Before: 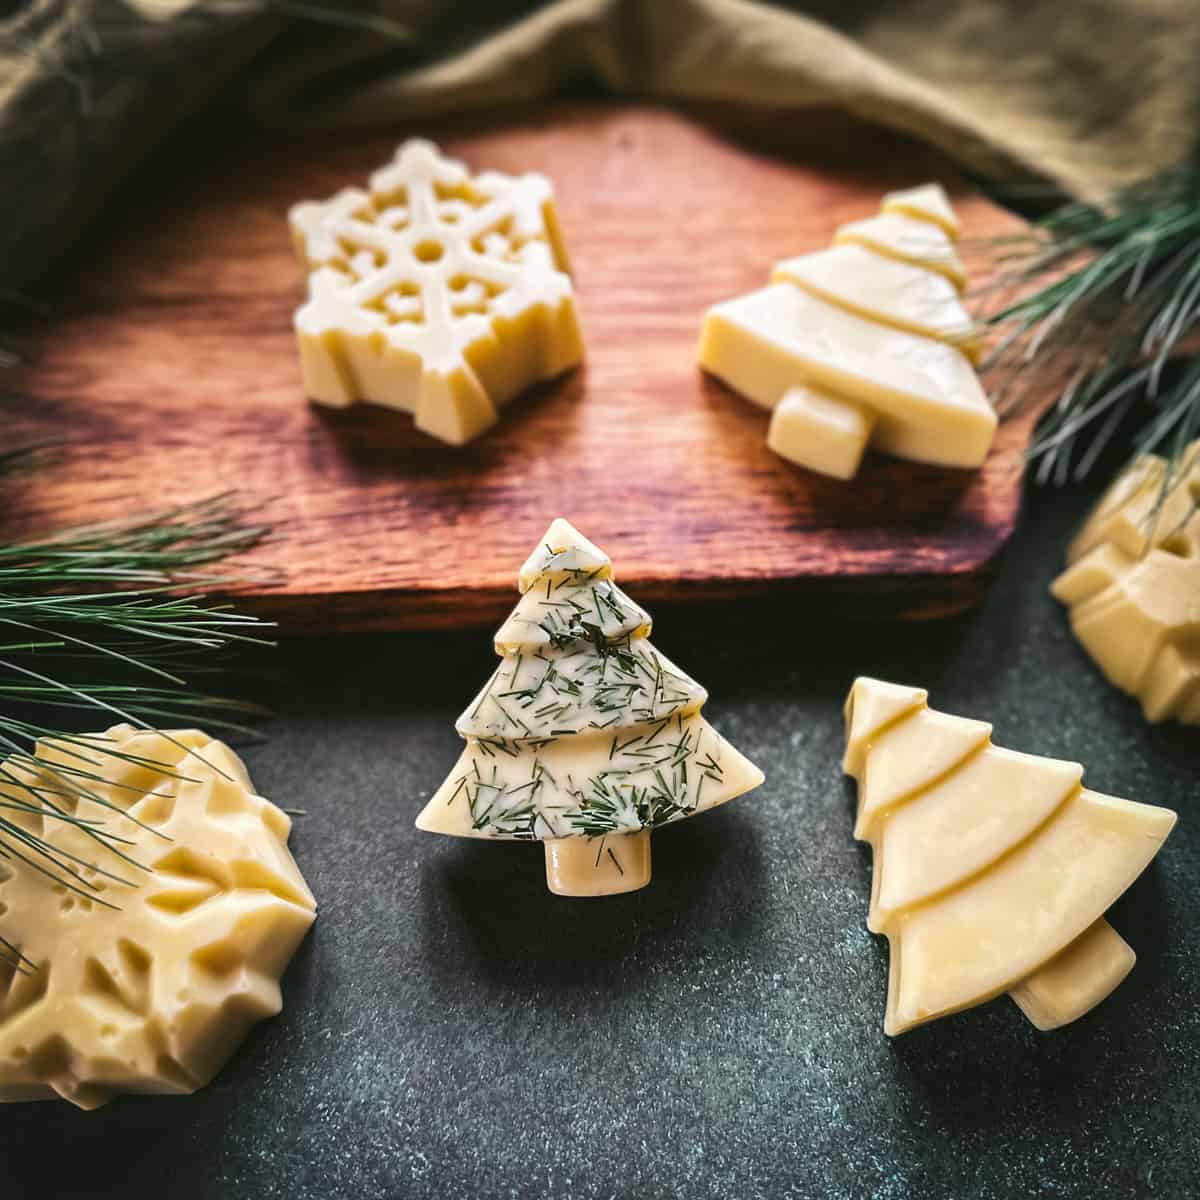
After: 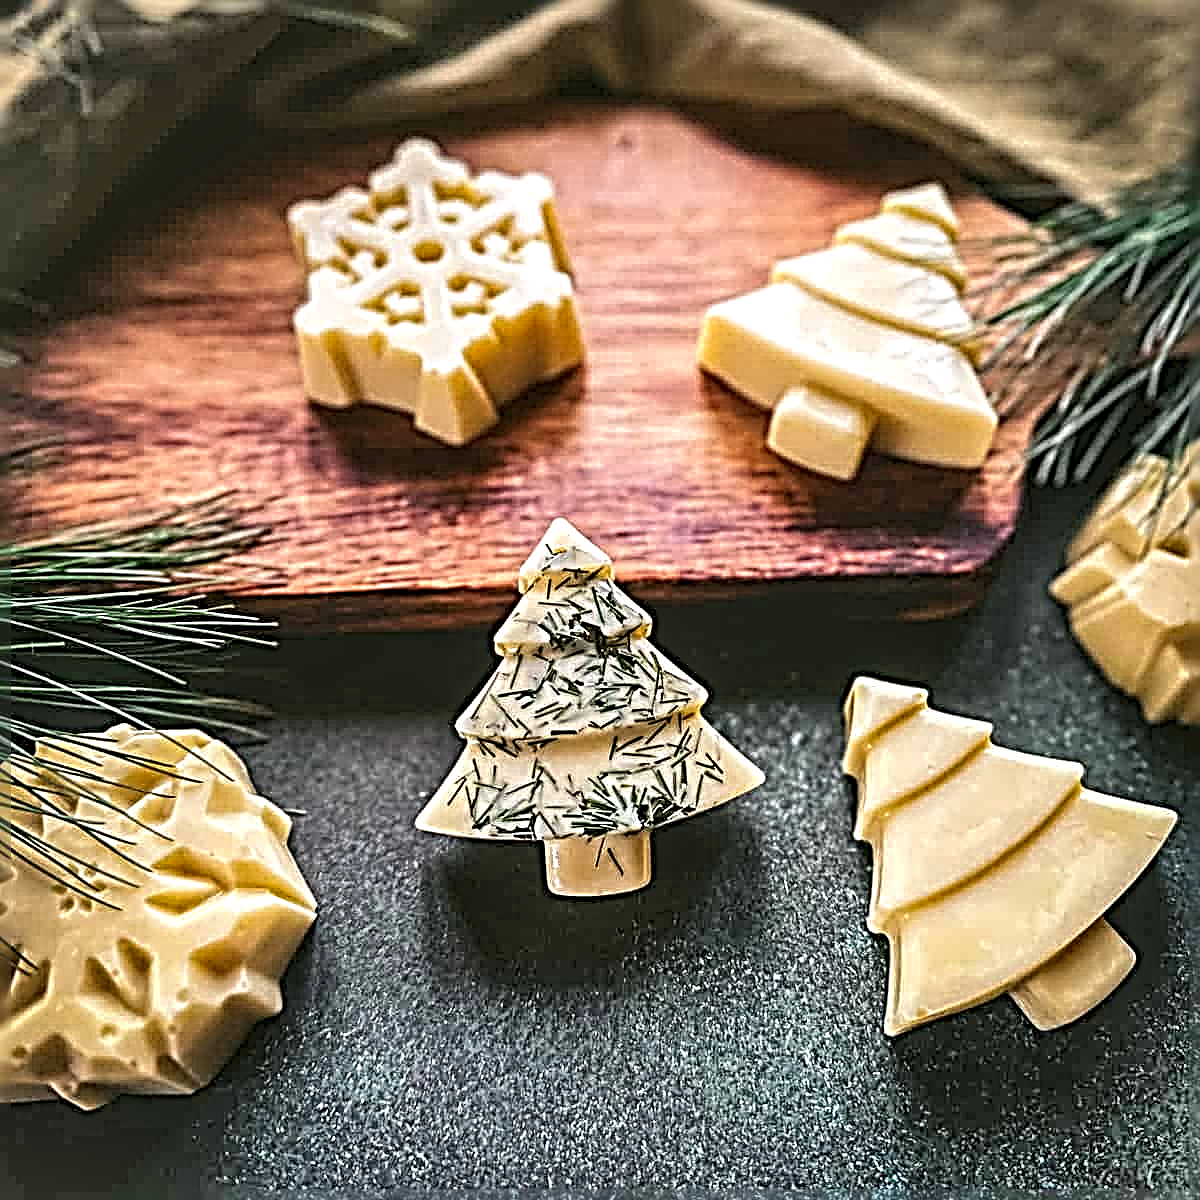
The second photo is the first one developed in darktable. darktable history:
shadows and highlights: shadows 74.01, highlights -25.01, soften with gaussian
exposure: exposure 0.134 EV, compensate highlight preservation false
sharpen: radius 4.014, amount 1.984
local contrast: detail 130%
